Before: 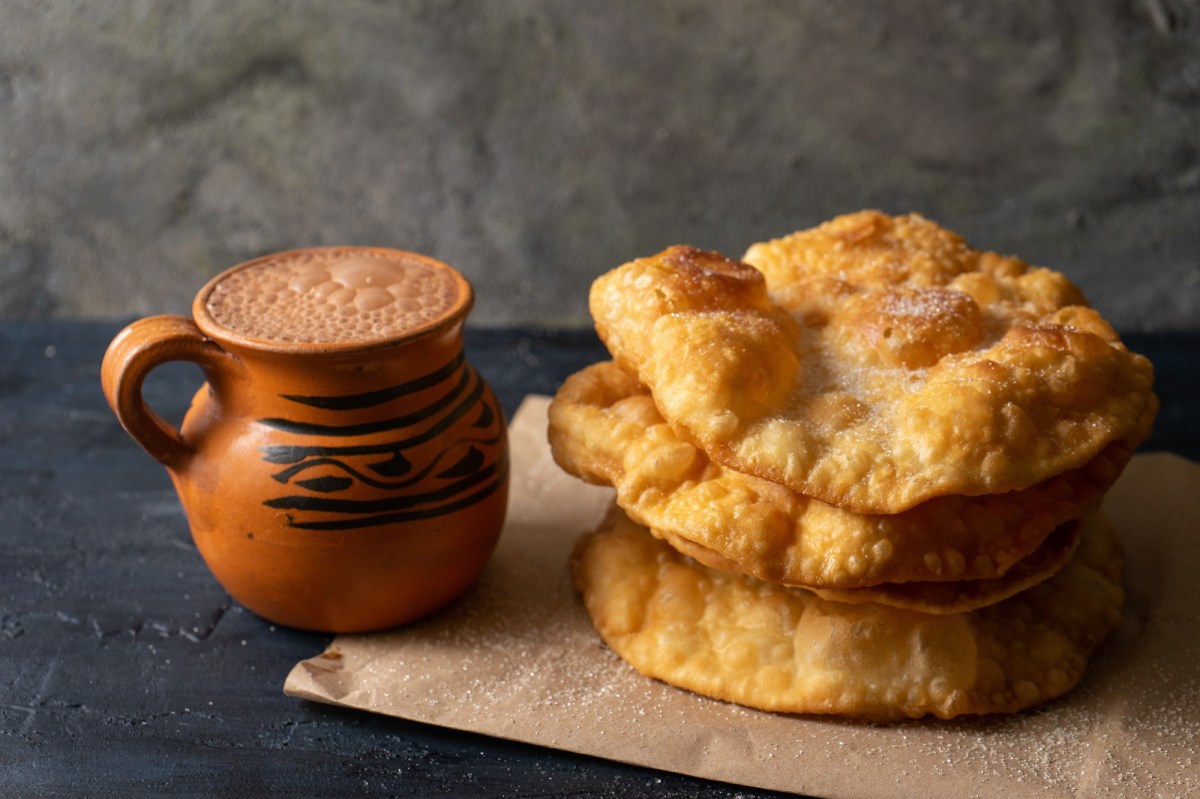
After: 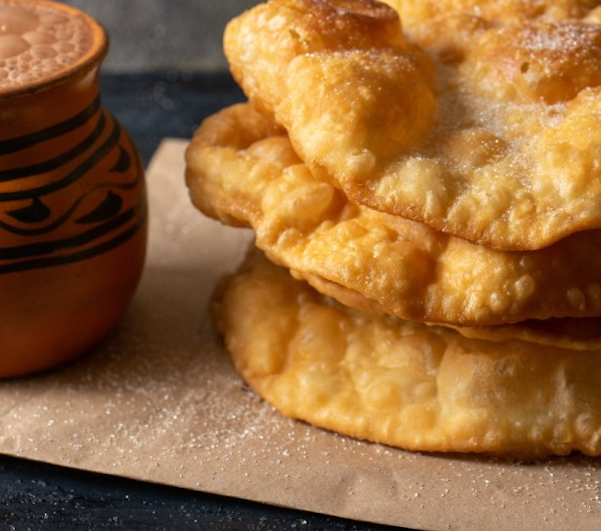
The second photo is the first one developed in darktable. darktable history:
crop and rotate: left 29.237%, top 31.152%, right 19.807%
rotate and perspective: rotation -1.32°, lens shift (horizontal) -0.031, crop left 0.015, crop right 0.985, crop top 0.047, crop bottom 0.982
